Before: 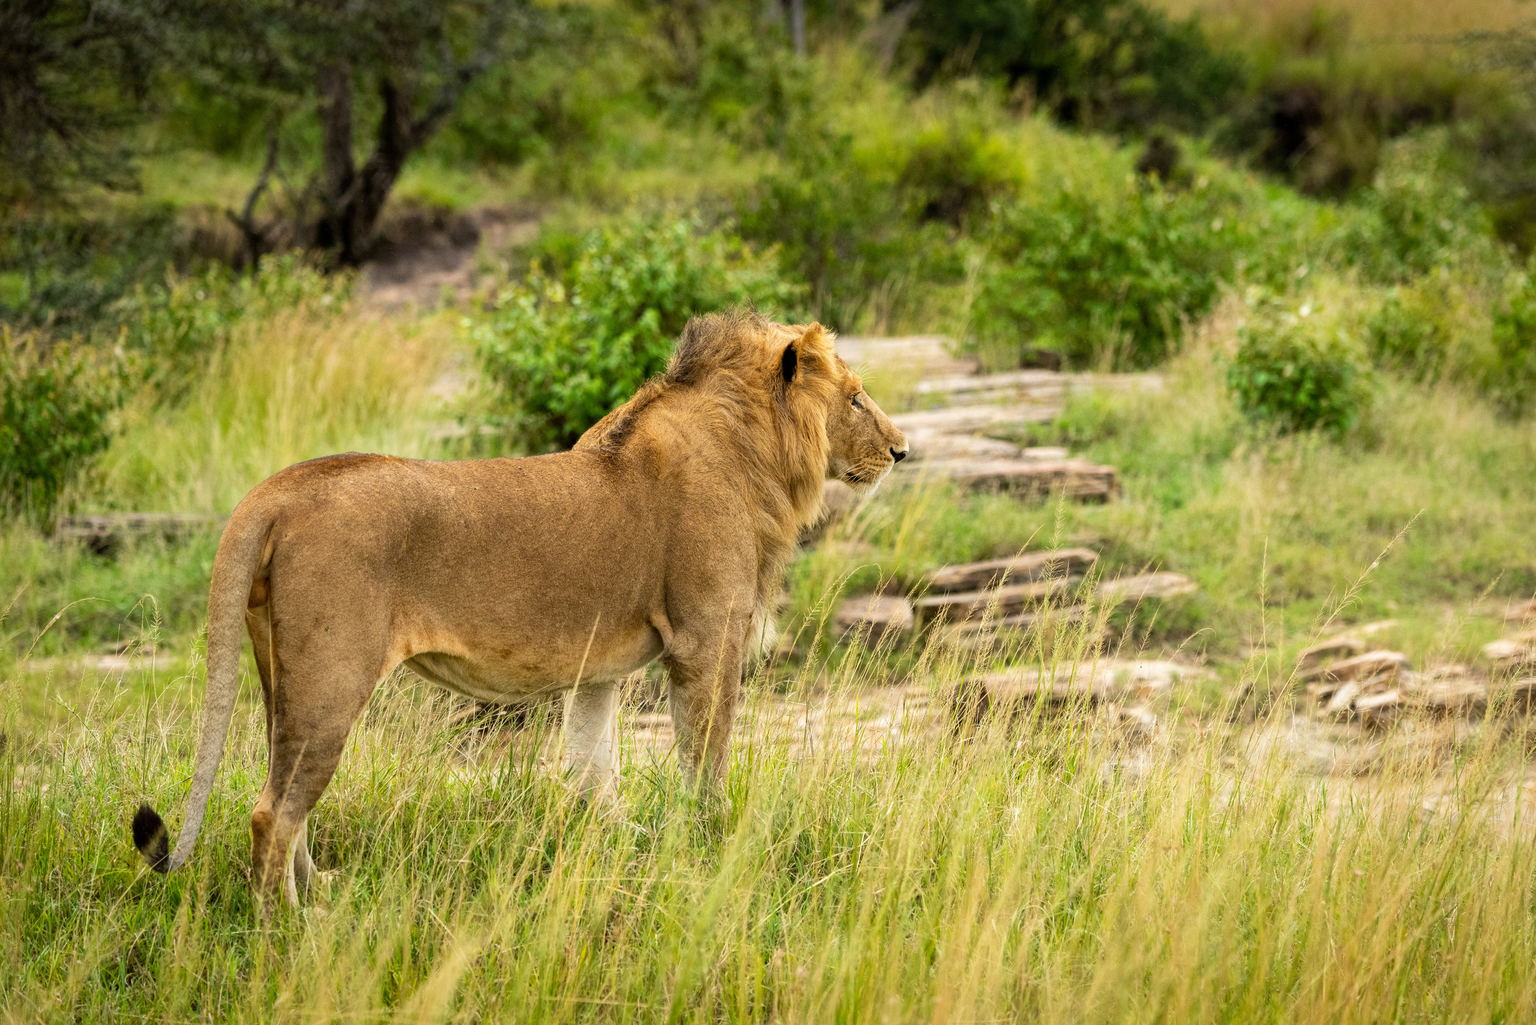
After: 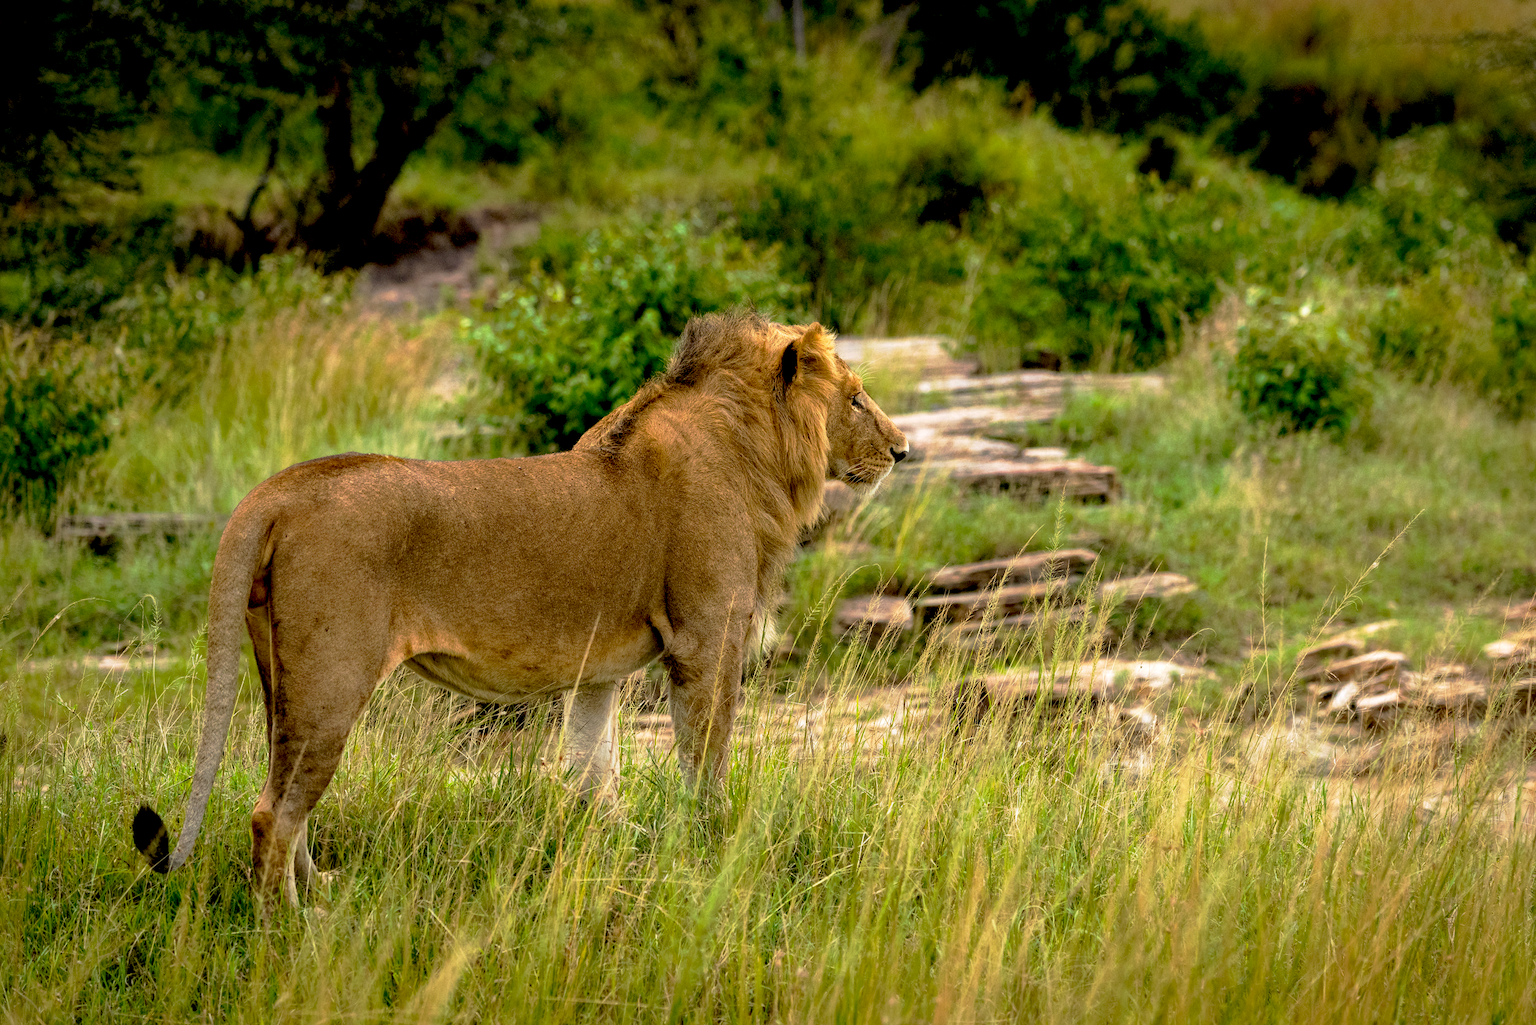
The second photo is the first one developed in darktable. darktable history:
haze removal: compatibility mode true, adaptive false
exposure: black level correction 0.029, exposure -0.078 EV, compensate highlight preservation false
tone curve: curves: ch0 [(0, 0) (0.48, 0.431) (0.7, 0.609) (0.864, 0.854) (1, 1)], preserve colors none
